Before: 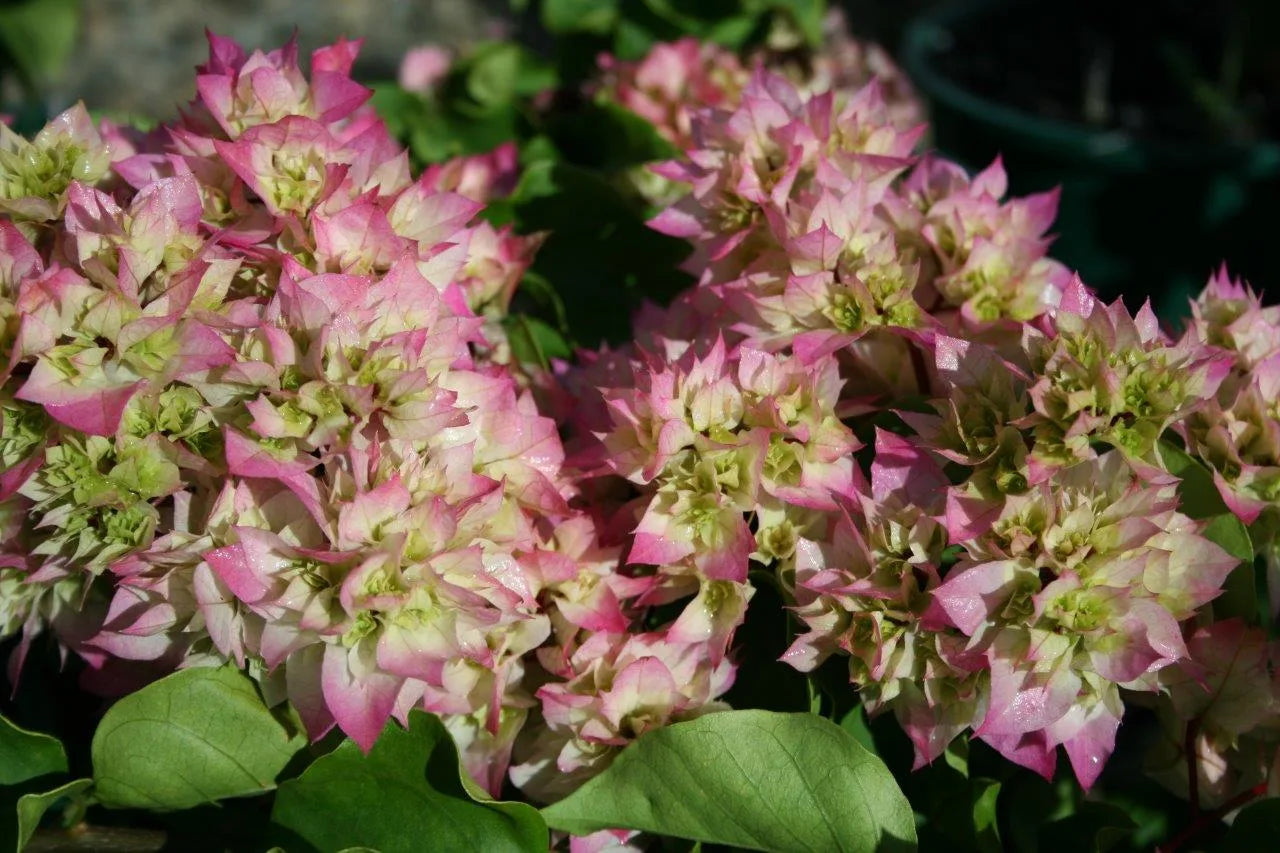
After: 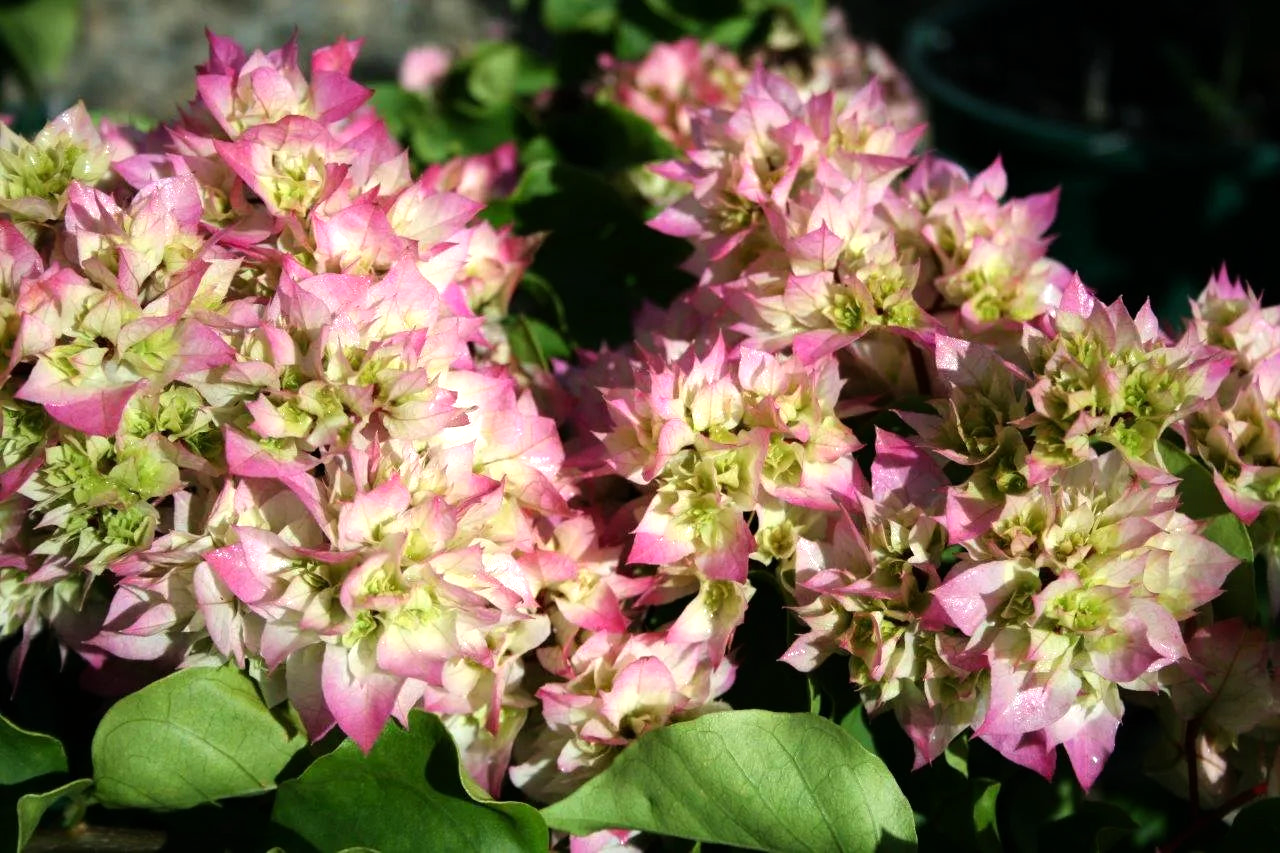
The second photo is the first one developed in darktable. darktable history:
tone equalizer: -8 EV -0.777 EV, -7 EV -0.672 EV, -6 EV -0.593 EV, -5 EV -0.371 EV, -3 EV 0.37 EV, -2 EV 0.6 EV, -1 EV 0.691 EV, +0 EV 0.728 EV
